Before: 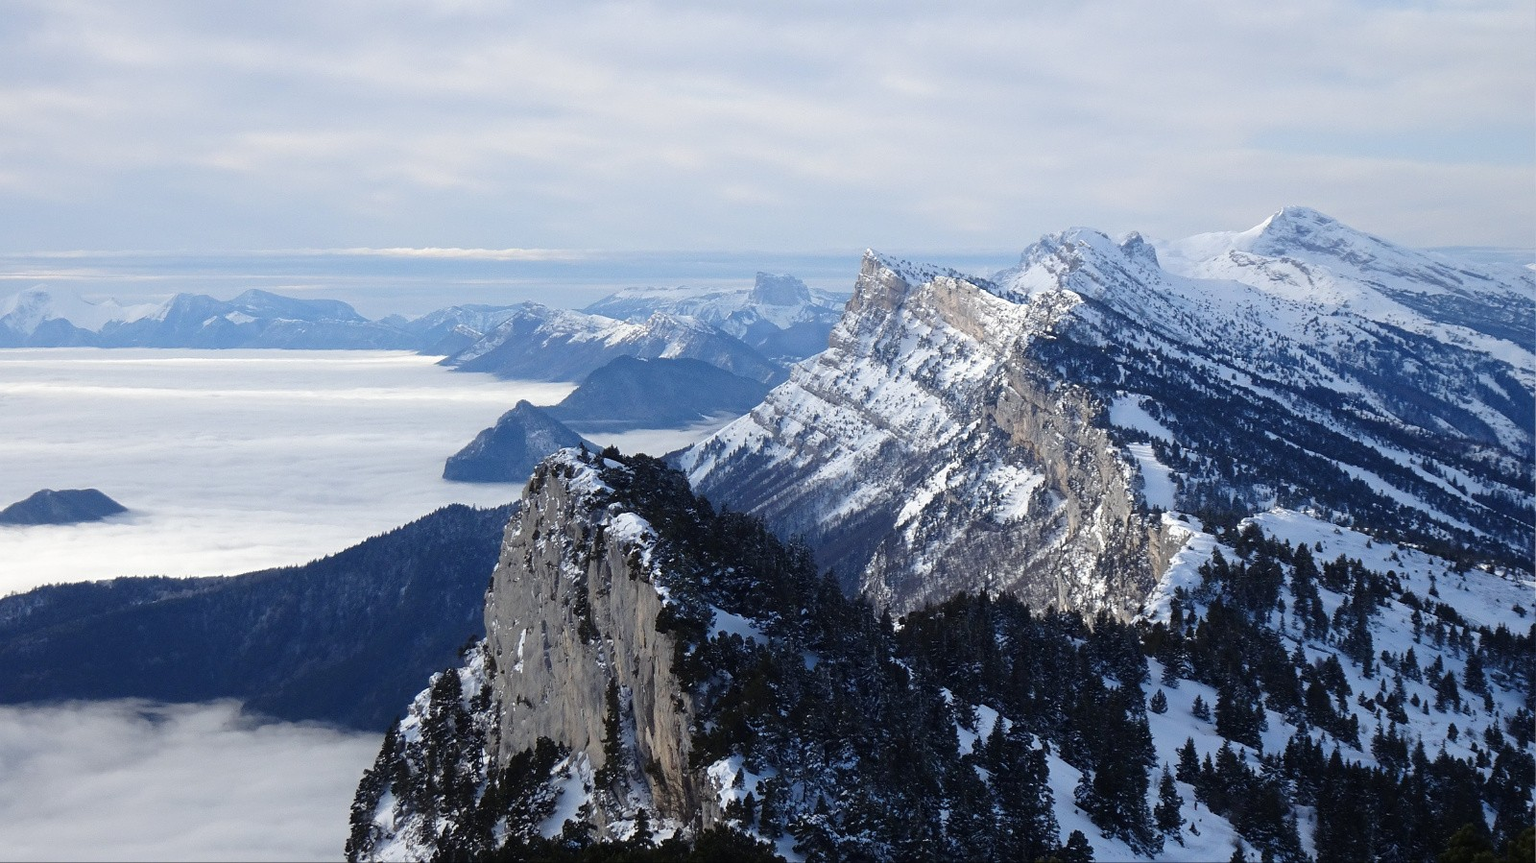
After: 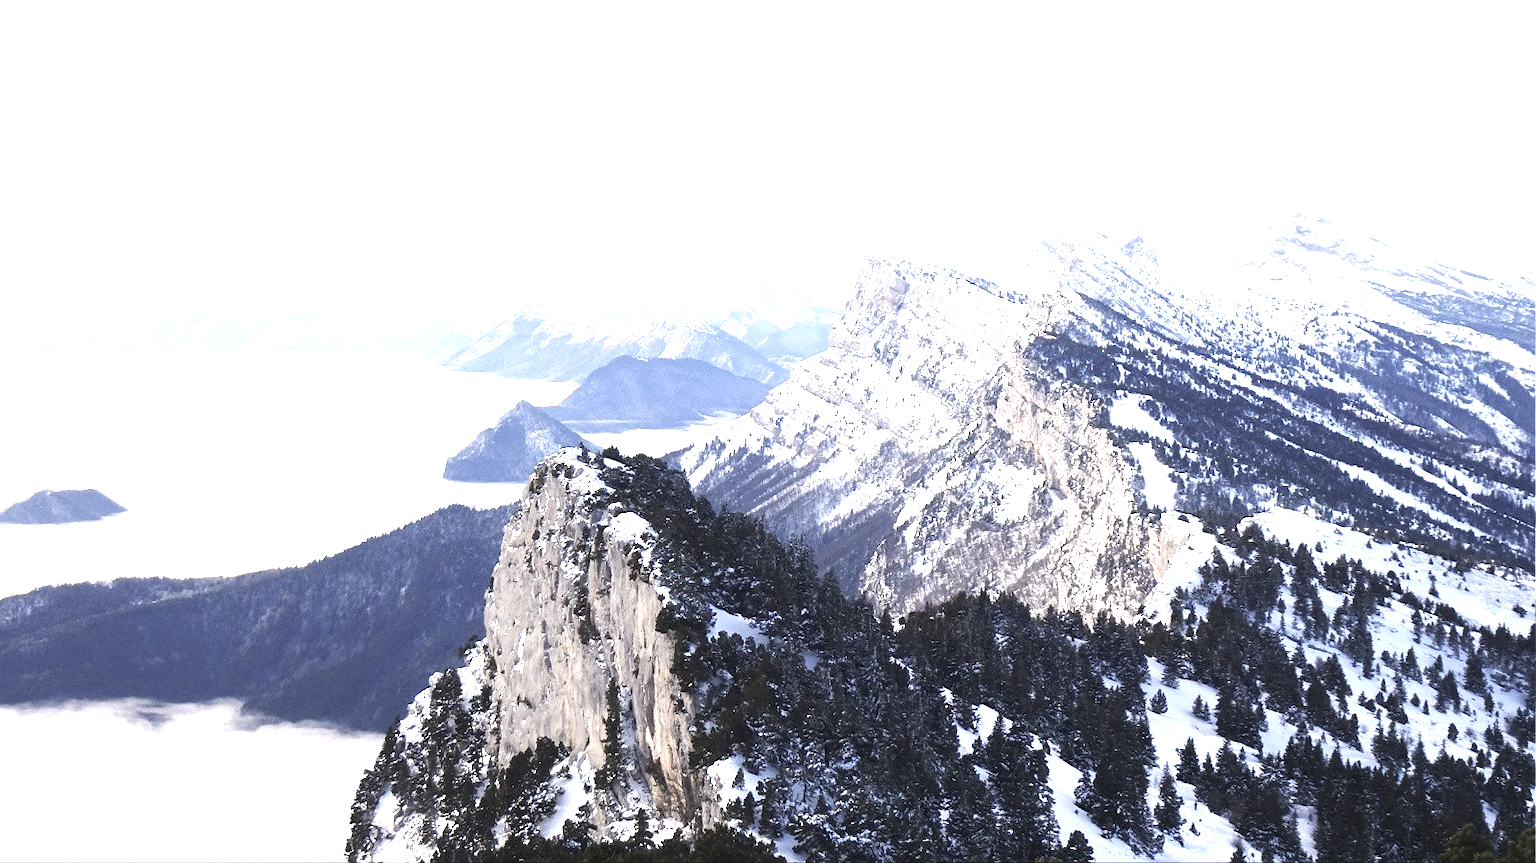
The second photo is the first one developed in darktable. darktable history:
exposure: black level correction 0, exposure 1.917 EV, compensate highlight preservation false
color correction: highlights a* 5.56, highlights b* 5.25, saturation 0.651
